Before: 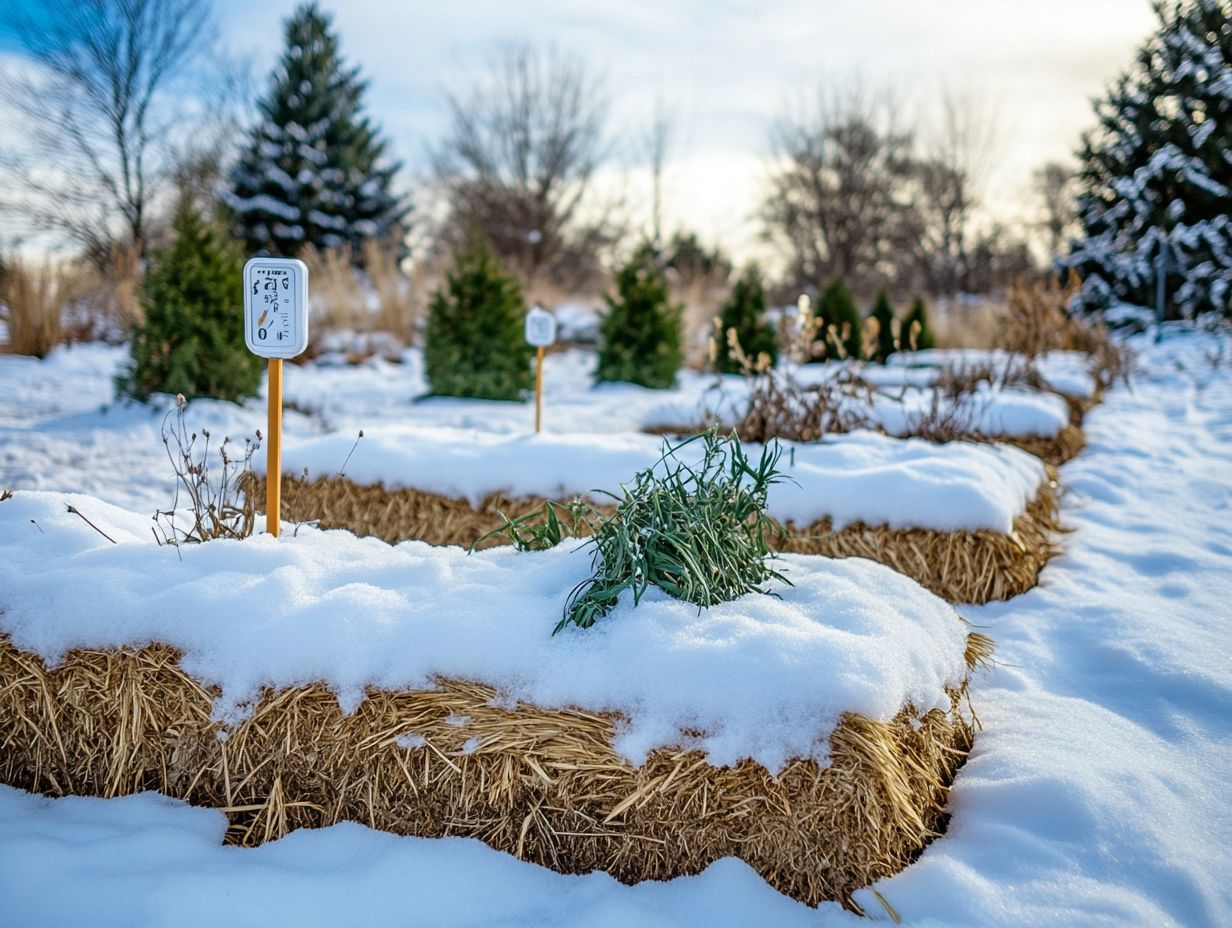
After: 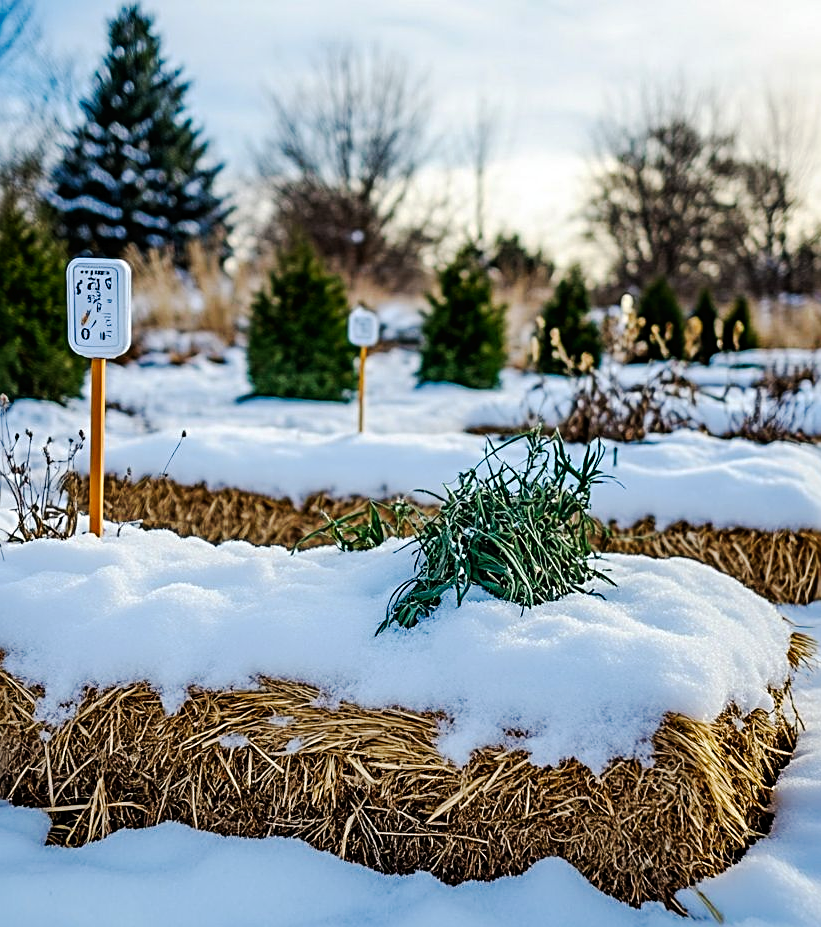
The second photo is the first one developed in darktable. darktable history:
crop and rotate: left 14.436%, right 18.898%
tone curve: curves: ch0 [(0, 0) (0.003, 0.007) (0.011, 0.008) (0.025, 0.007) (0.044, 0.009) (0.069, 0.012) (0.1, 0.02) (0.136, 0.035) (0.177, 0.06) (0.224, 0.104) (0.277, 0.16) (0.335, 0.228) (0.399, 0.308) (0.468, 0.418) (0.543, 0.525) (0.623, 0.635) (0.709, 0.723) (0.801, 0.802) (0.898, 0.889) (1, 1)], preserve colors none
sharpen: radius 3.119
